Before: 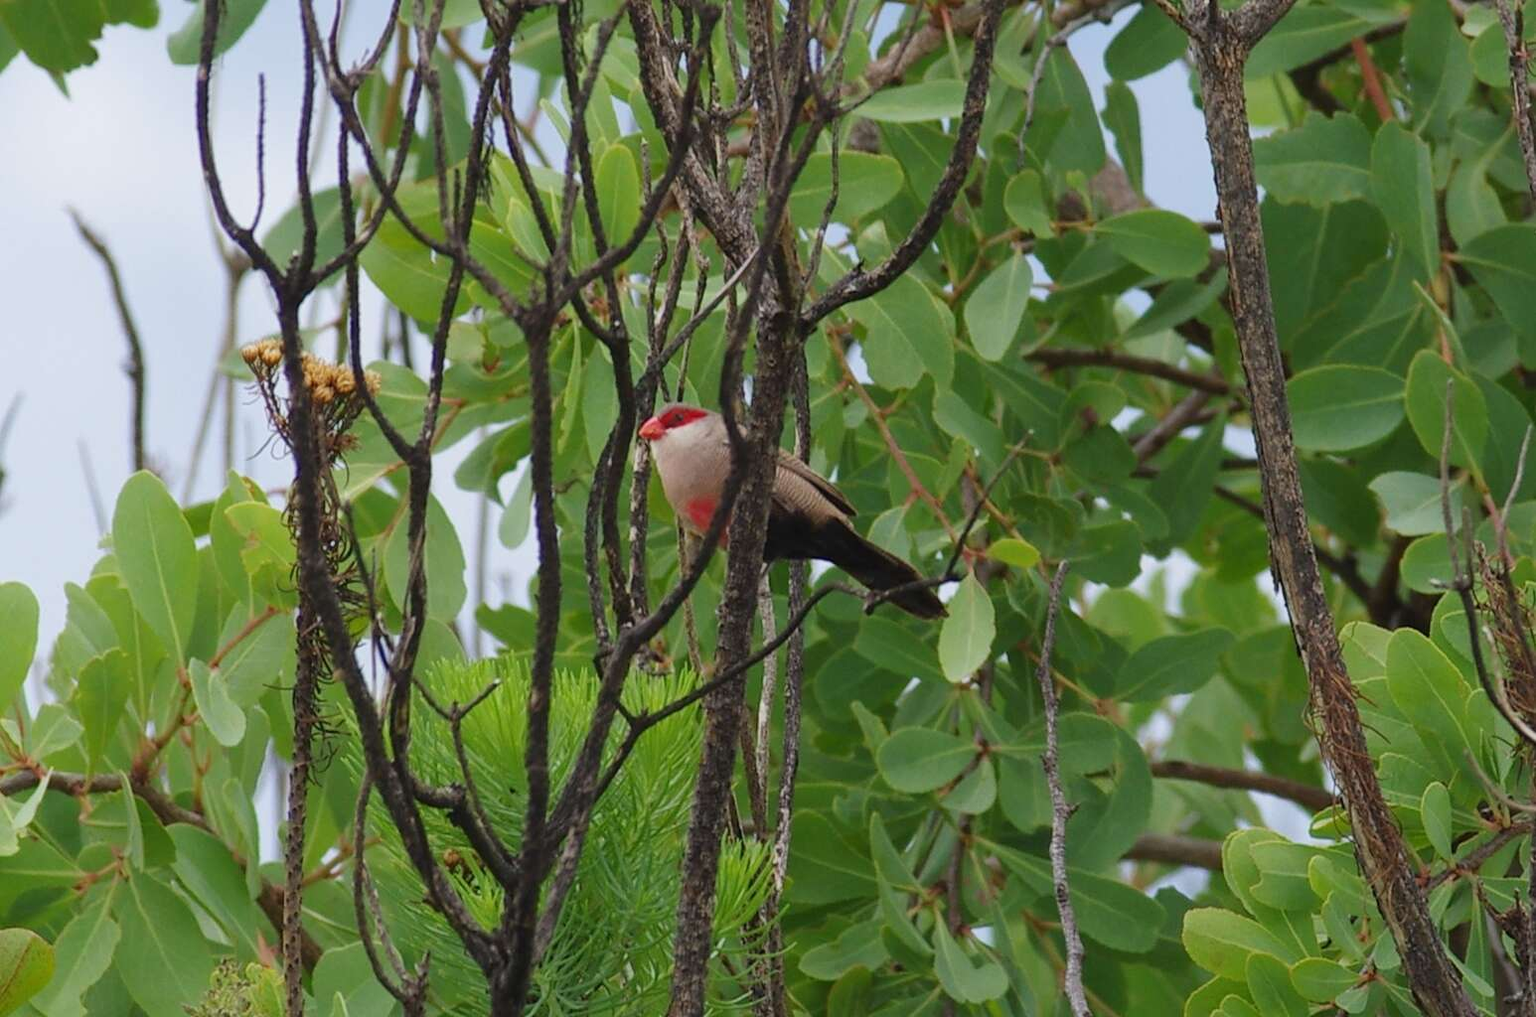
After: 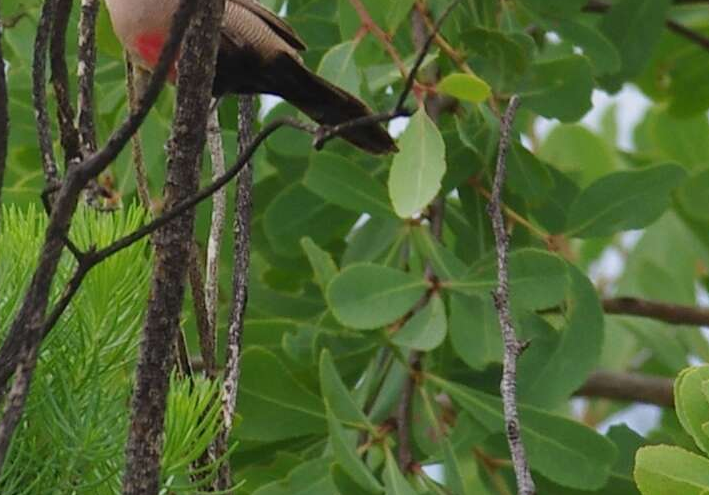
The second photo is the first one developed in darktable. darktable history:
exposure: exposure 0.014 EV, compensate highlight preservation false
crop: left 35.976%, top 45.819%, right 18.162%, bottom 5.807%
